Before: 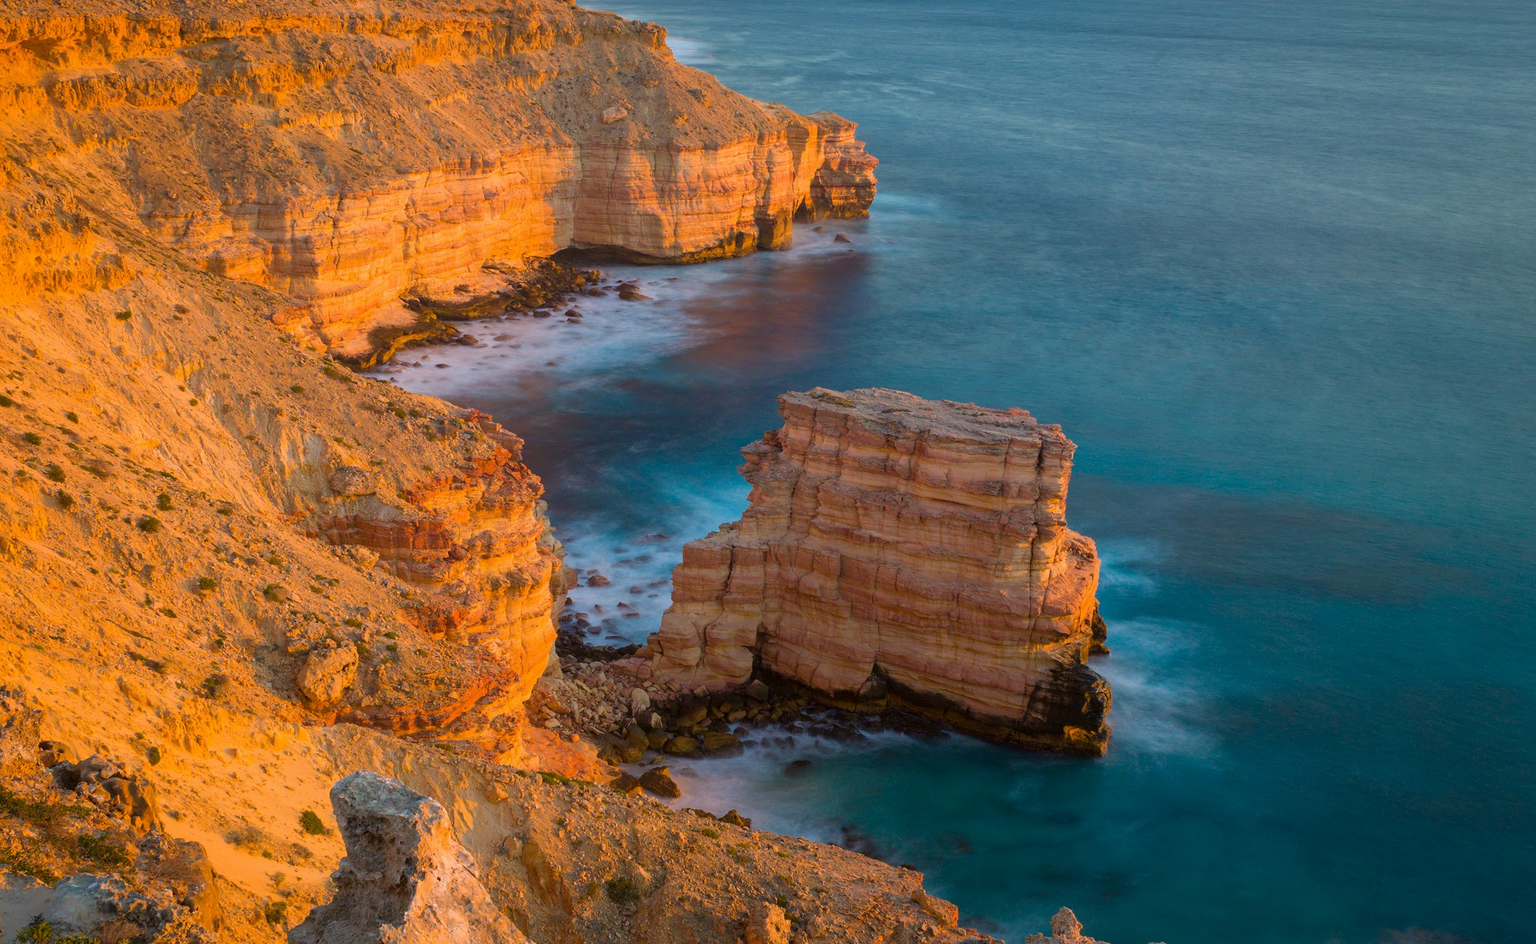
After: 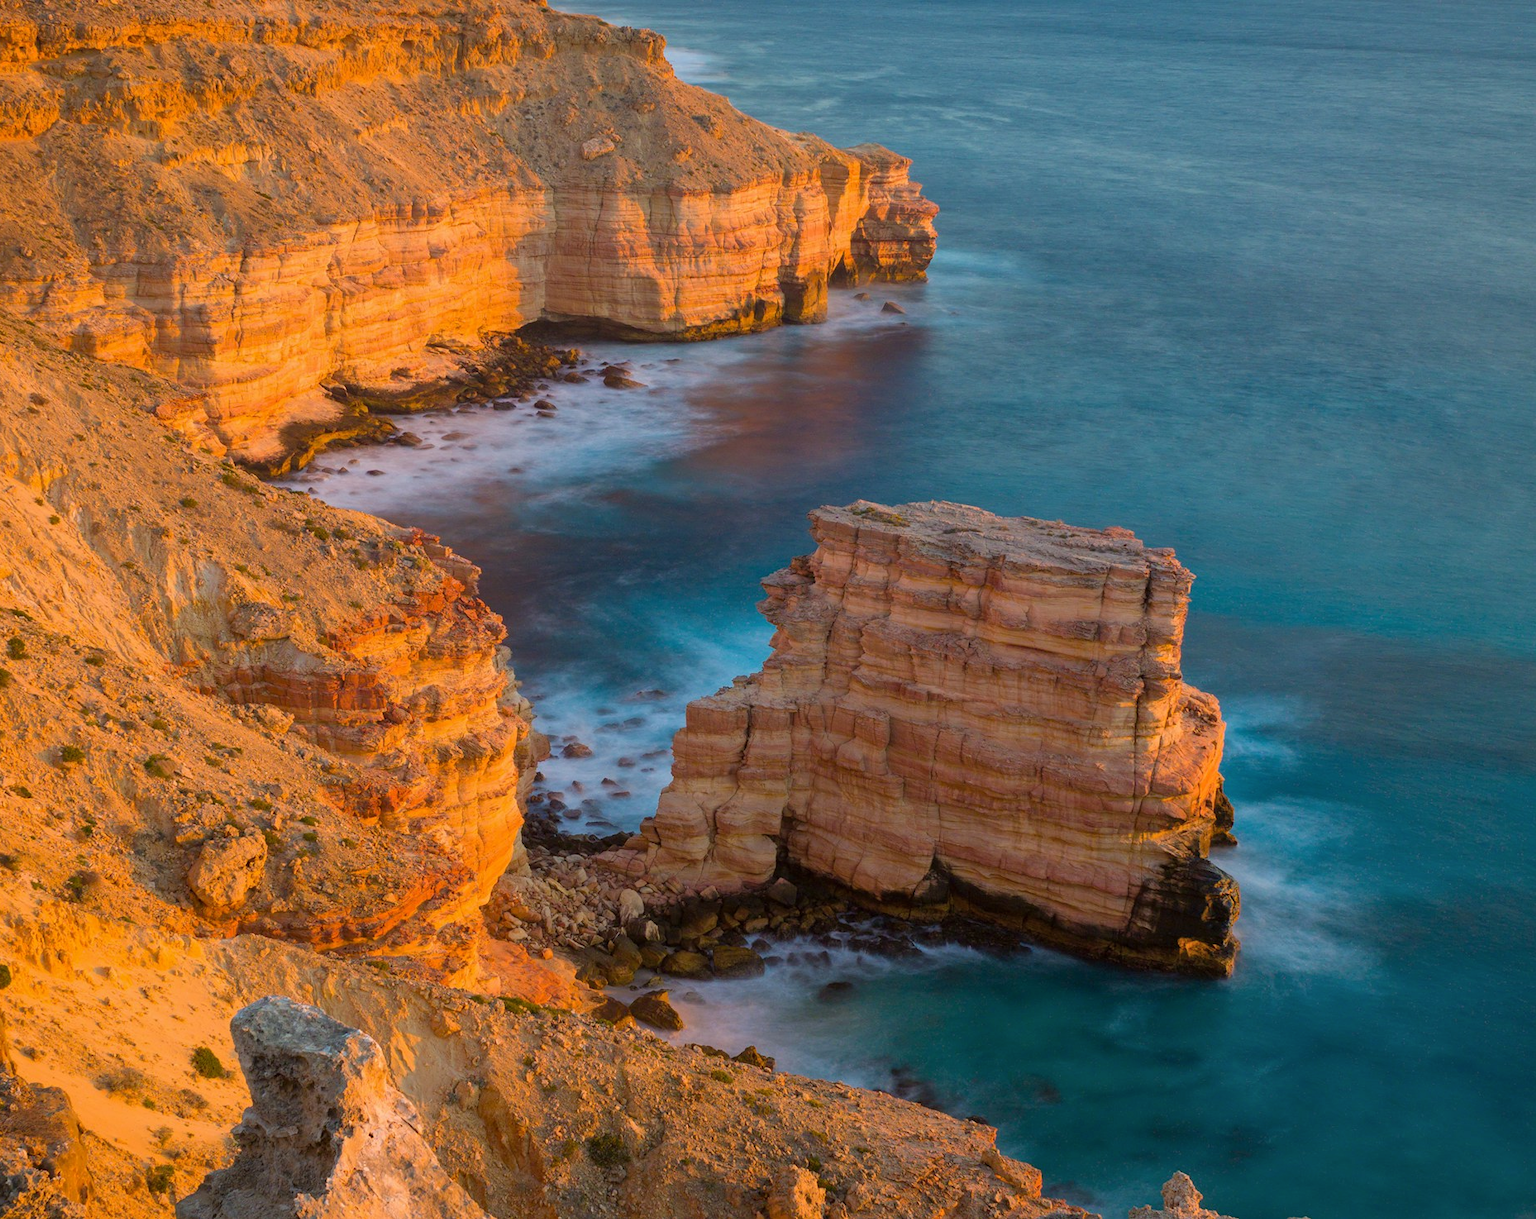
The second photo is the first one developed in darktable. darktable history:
shadows and highlights: shadows 37.27, highlights -28.18, soften with gaussian
crop: left 9.88%, right 12.664%
